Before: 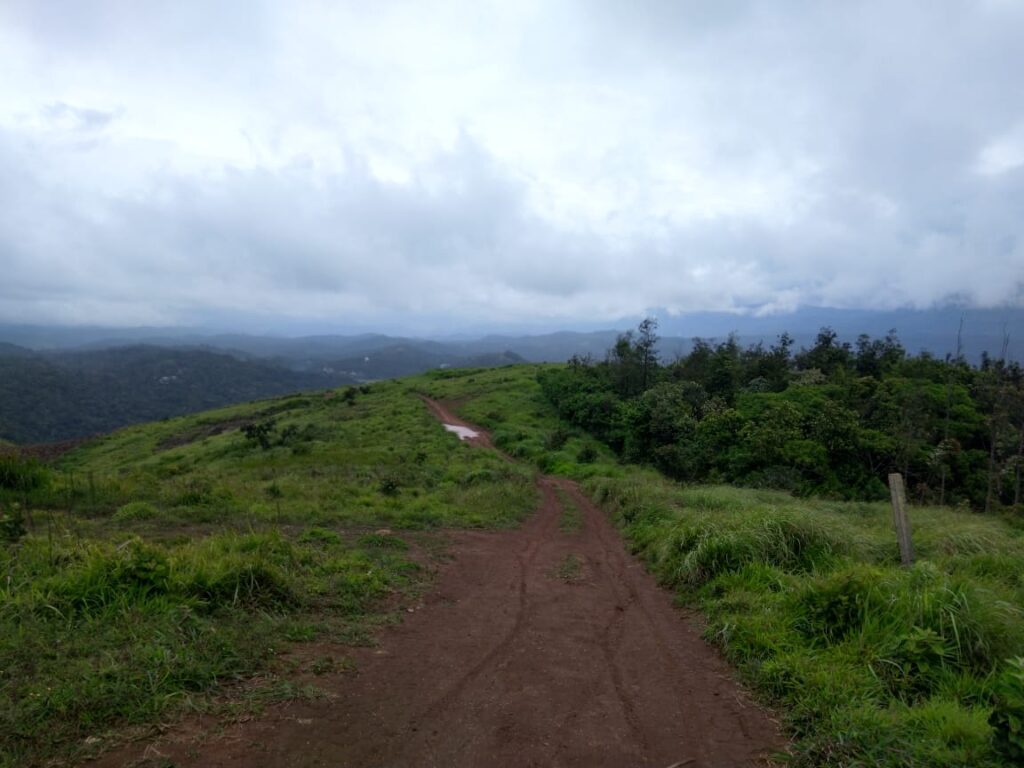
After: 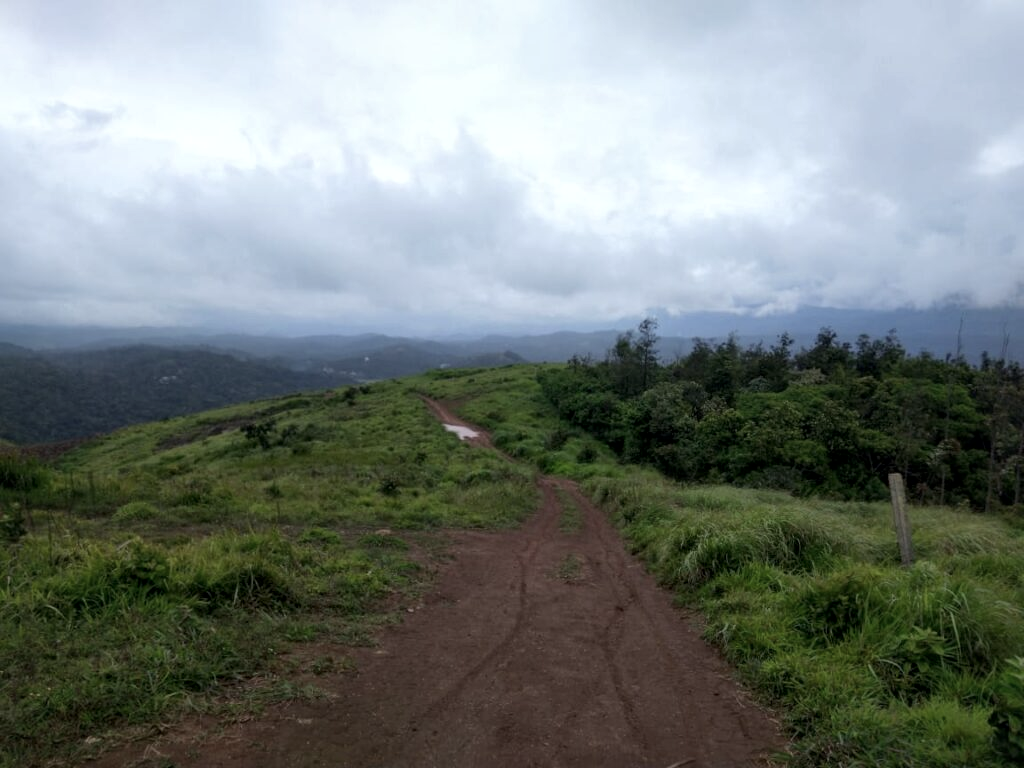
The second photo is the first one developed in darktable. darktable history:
rotate and perspective: automatic cropping off
local contrast: mode bilateral grid, contrast 20, coarseness 50, detail 120%, midtone range 0.2
contrast brightness saturation: saturation -0.17
